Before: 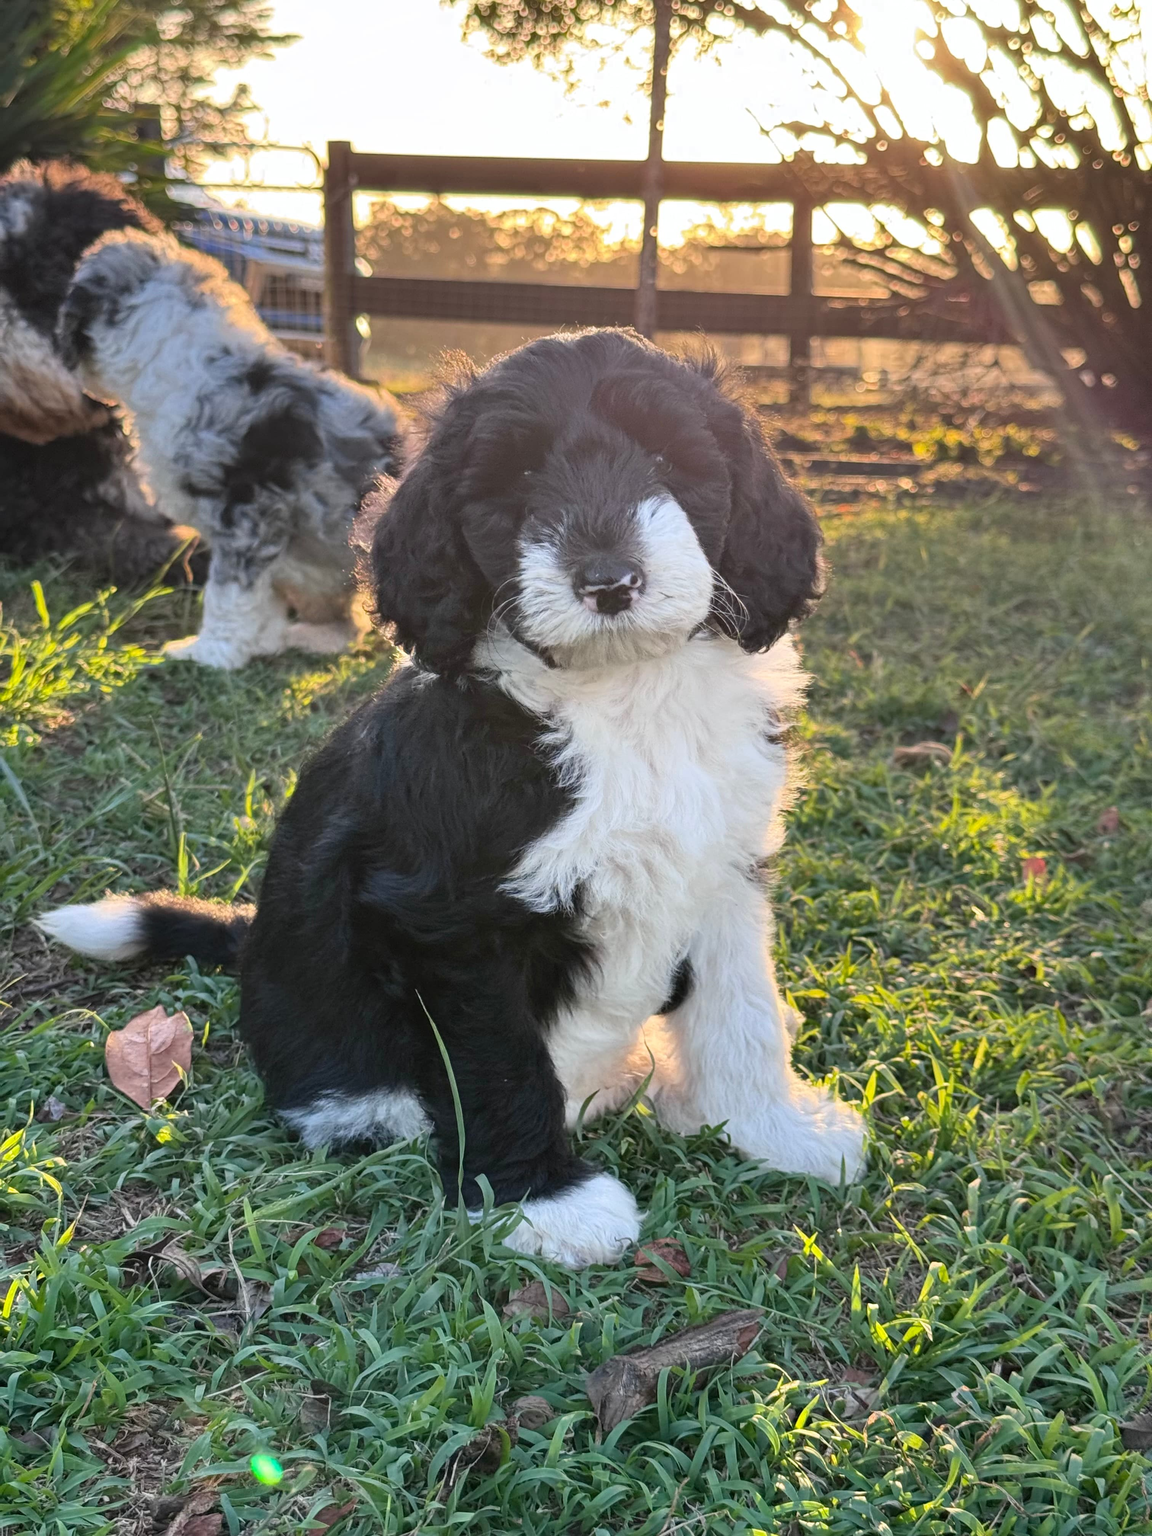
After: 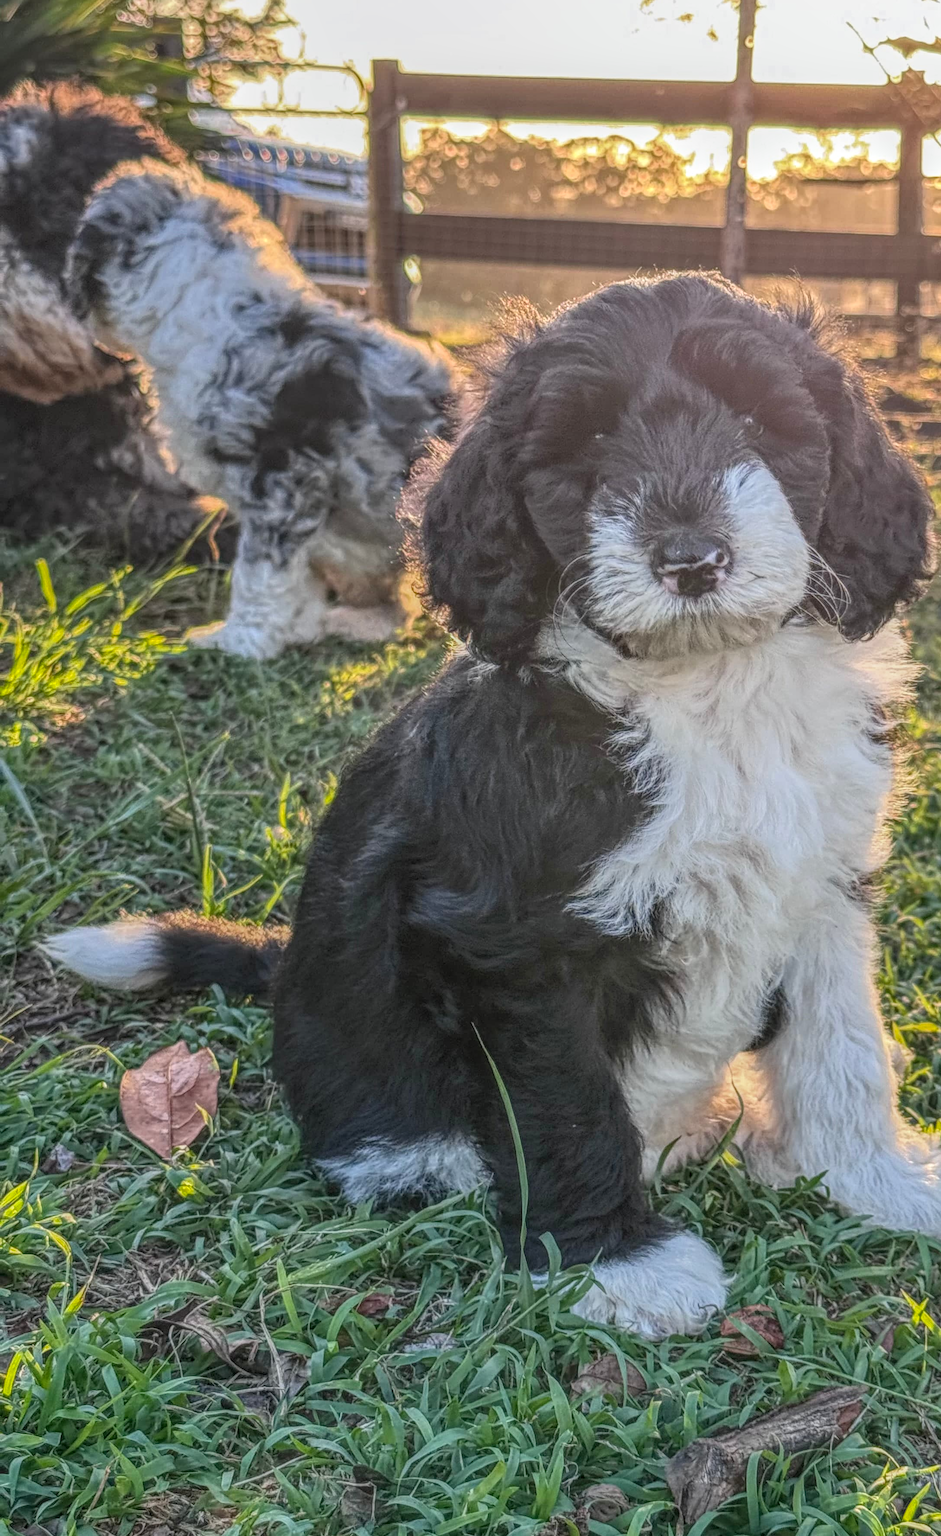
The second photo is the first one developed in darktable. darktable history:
crop: top 5.803%, right 27.864%, bottom 5.804%
local contrast: highlights 20%, shadows 30%, detail 200%, midtone range 0.2
